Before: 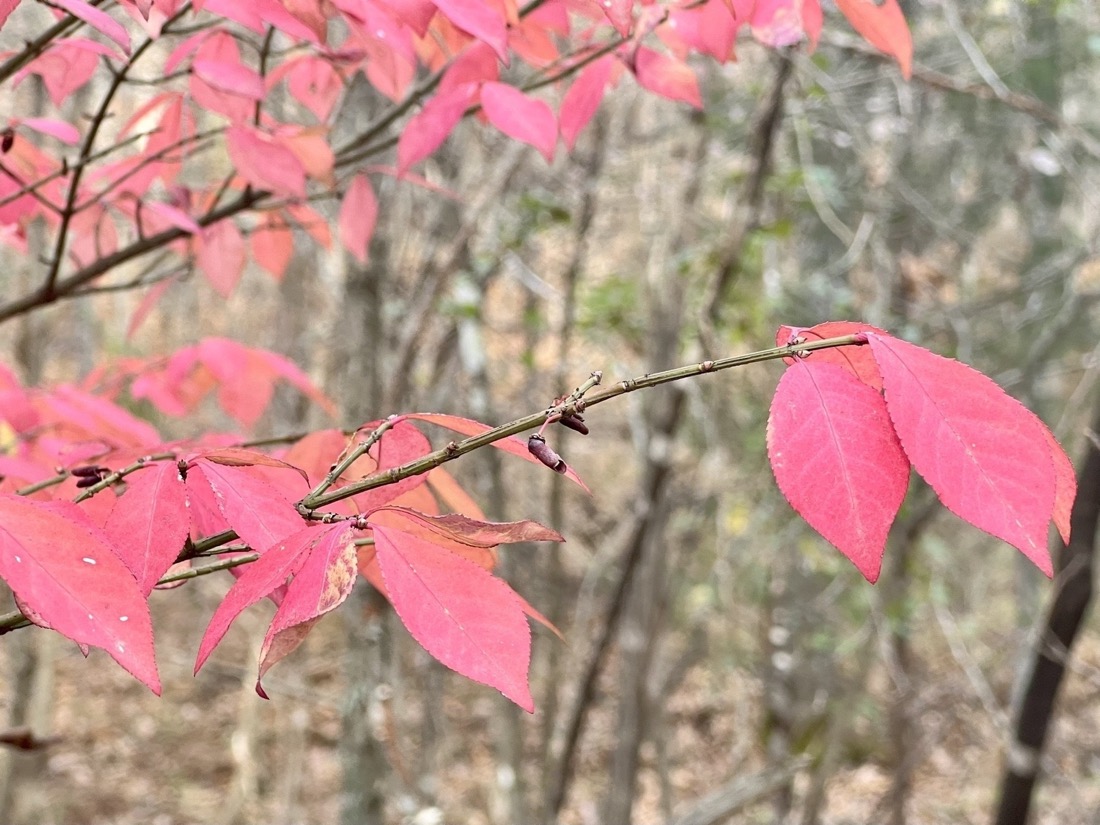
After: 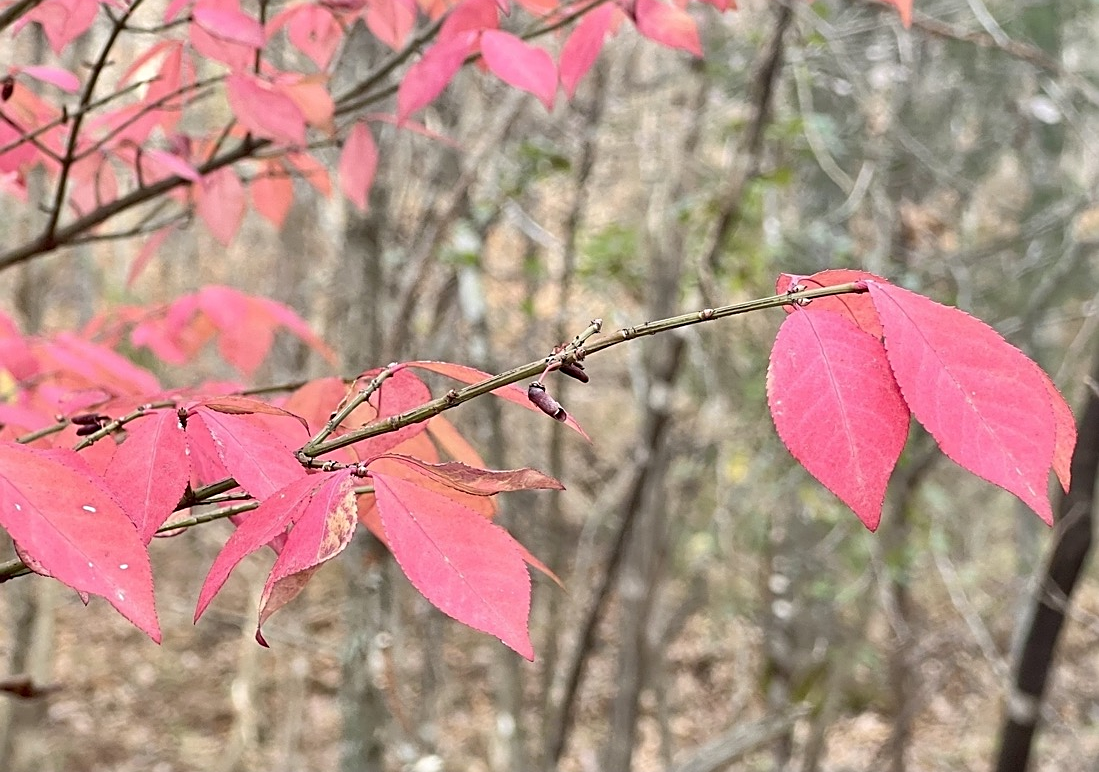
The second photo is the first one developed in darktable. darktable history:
sharpen: on, module defaults
crop and rotate: top 6.359%
